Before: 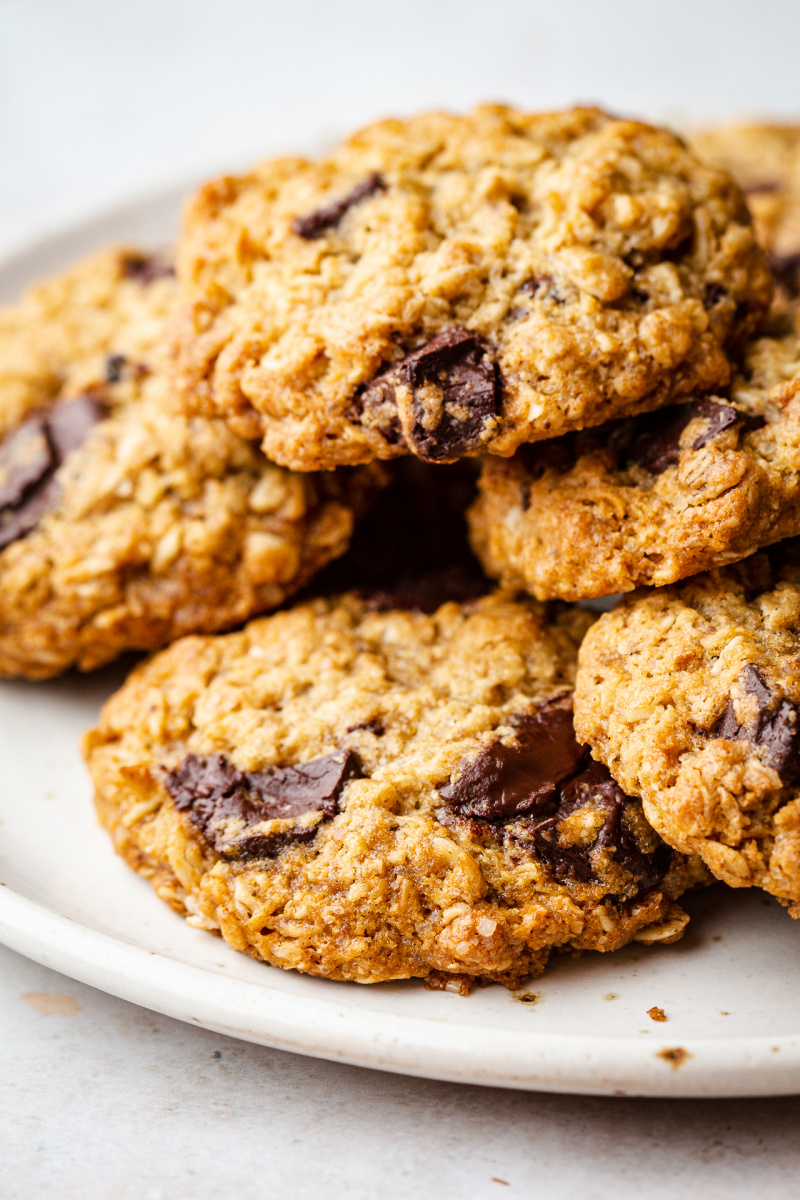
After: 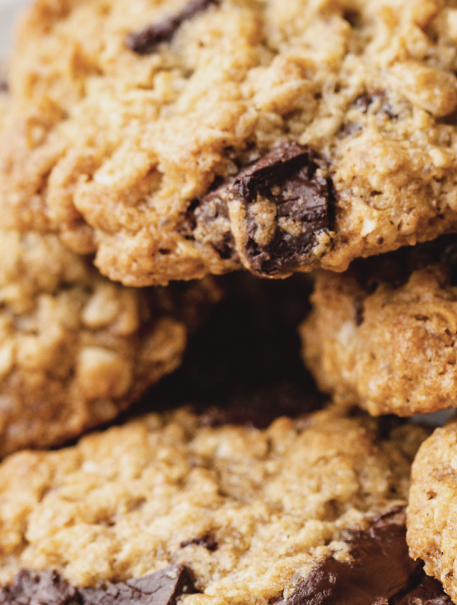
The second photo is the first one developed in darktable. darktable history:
color correction: saturation 0.8
crop: left 20.932%, top 15.471%, right 21.848%, bottom 34.081%
contrast brightness saturation: contrast -0.1, saturation -0.1
